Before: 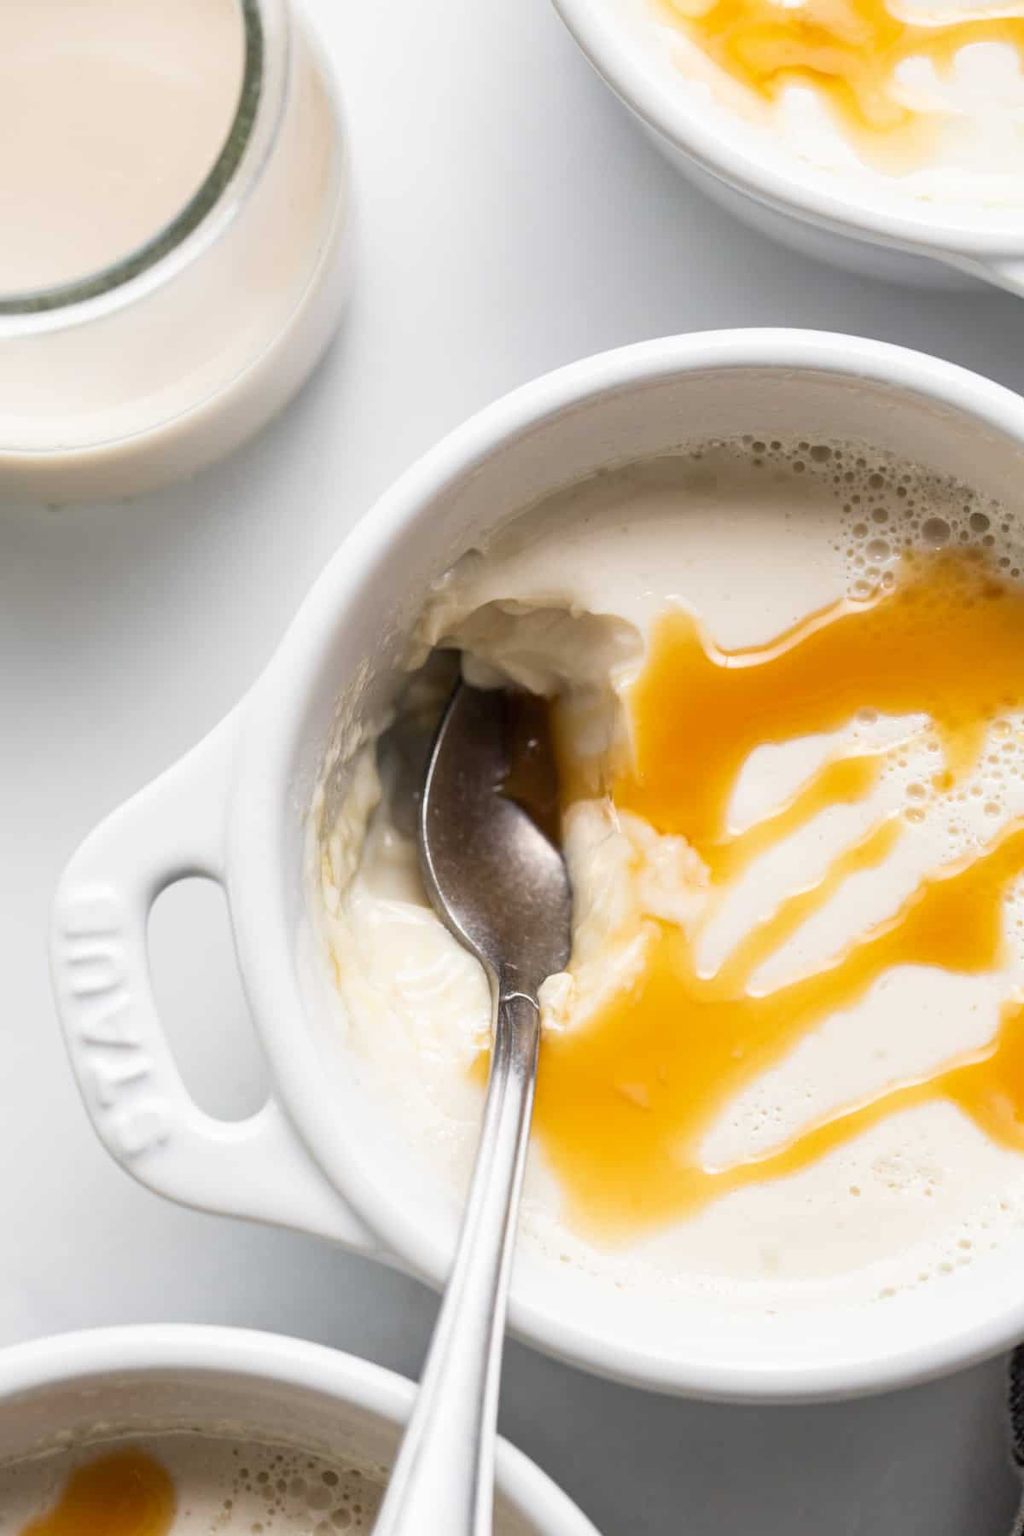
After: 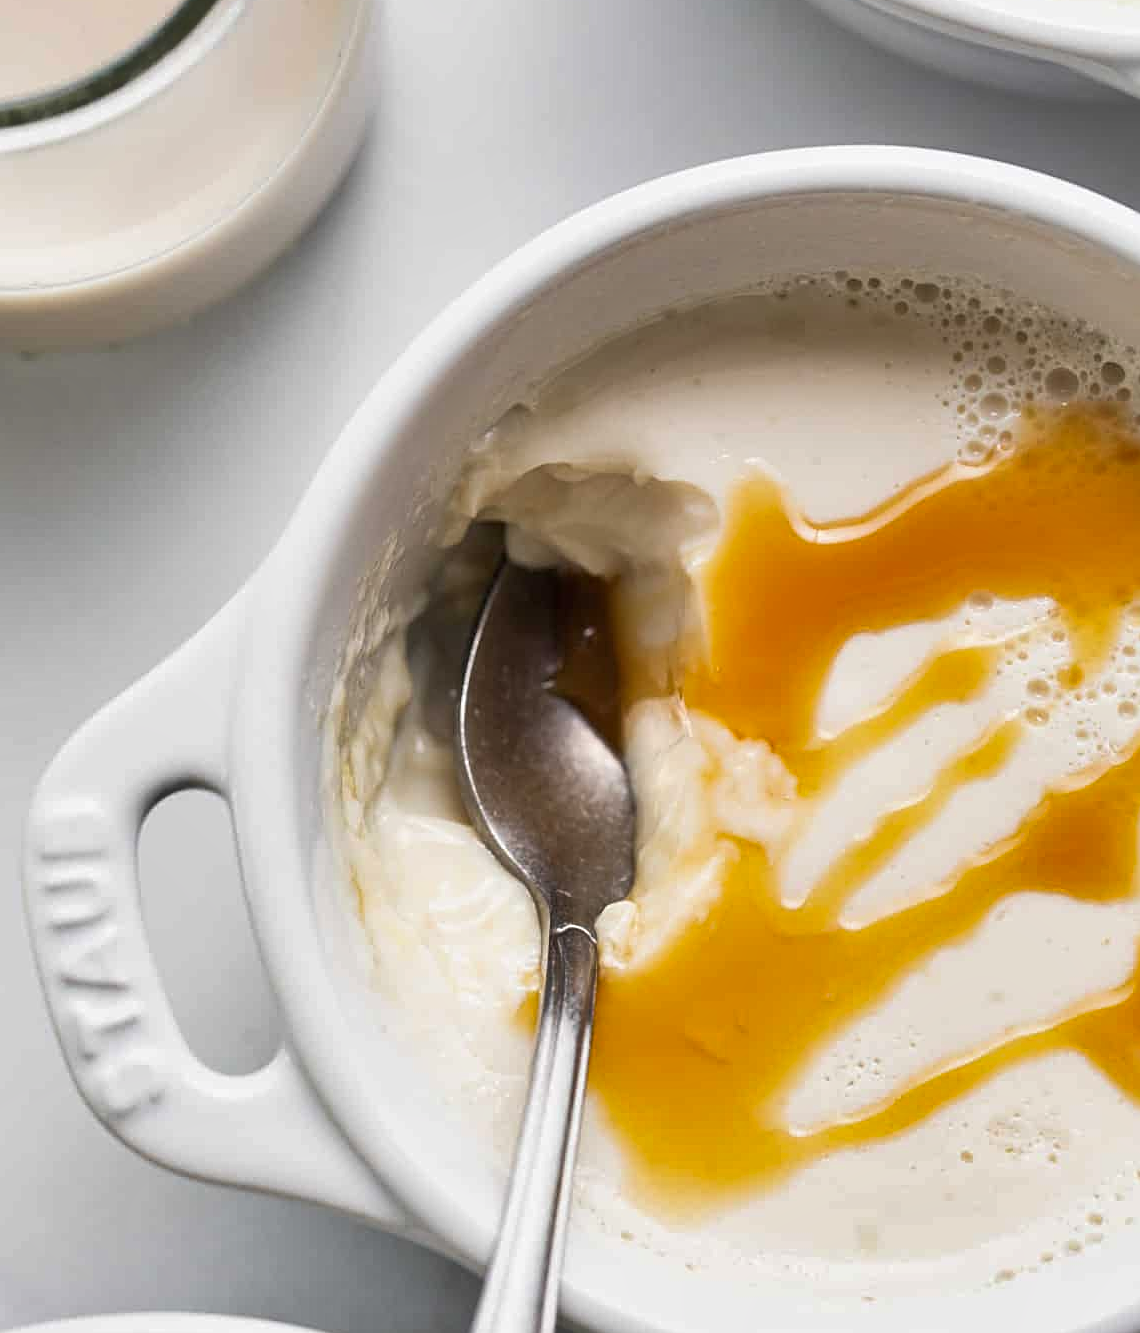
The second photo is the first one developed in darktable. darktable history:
sharpen: on, module defaults
crop and rotate: left 2.991%, top 13.302%, right 1.981%, bottom 12.636%
shadows and highlights: shadows 43.71, white point adjustment -1.46, soften with gaussian
base curve: curves: ch0 [(0, 0) (0.989, 0.992)], preserve colors none
